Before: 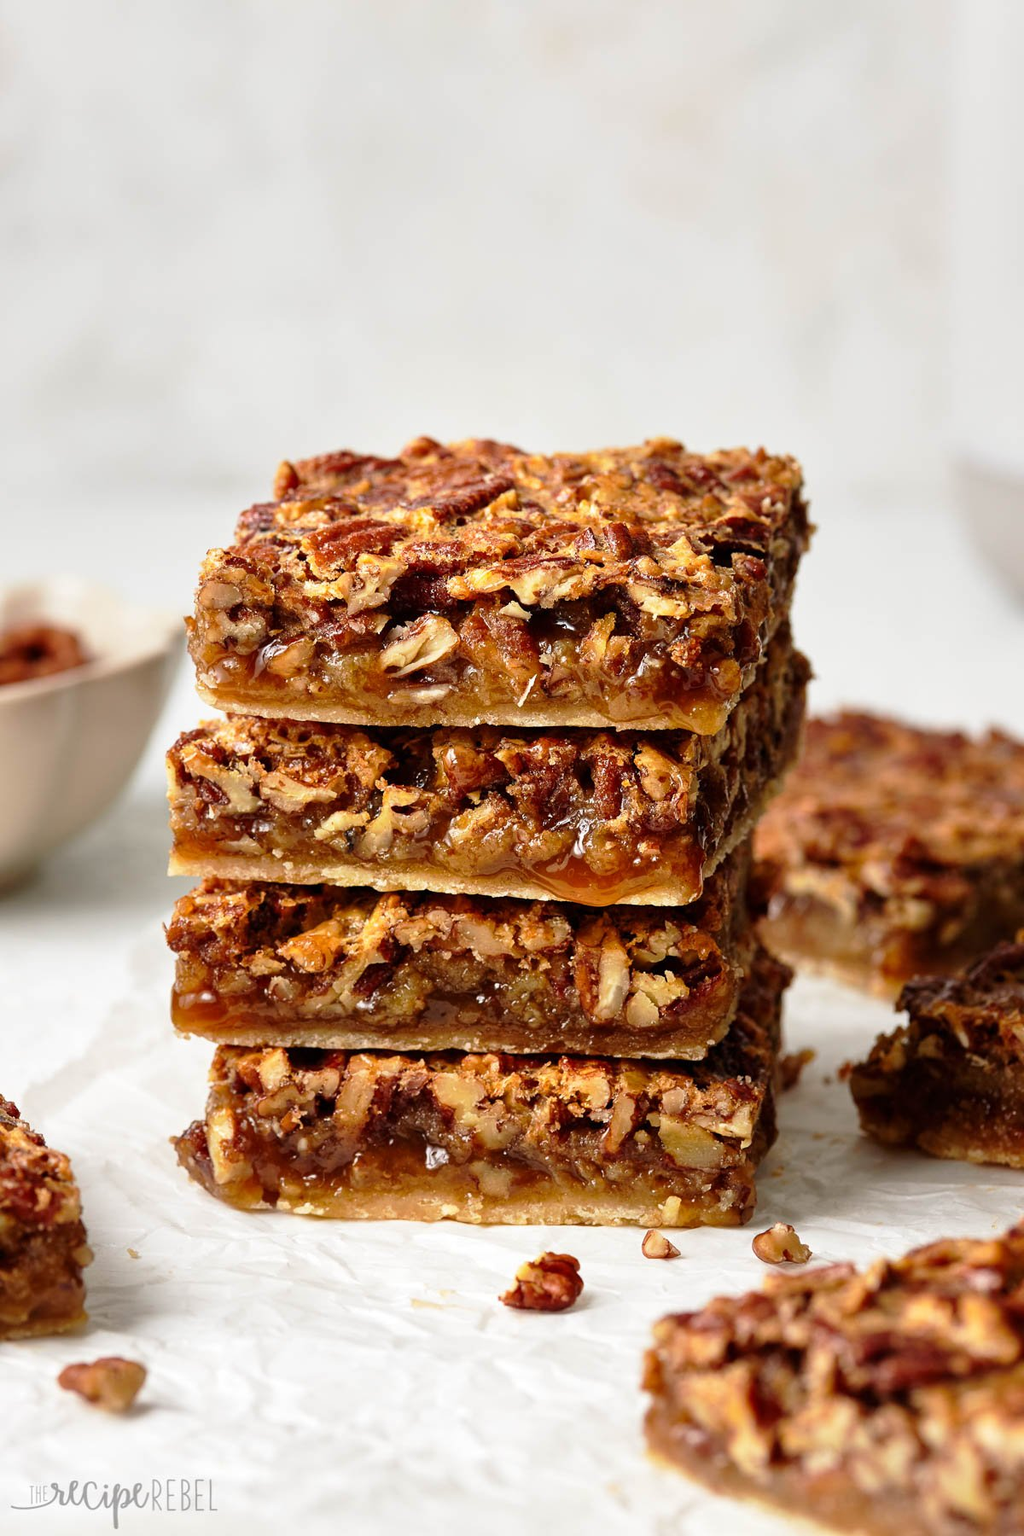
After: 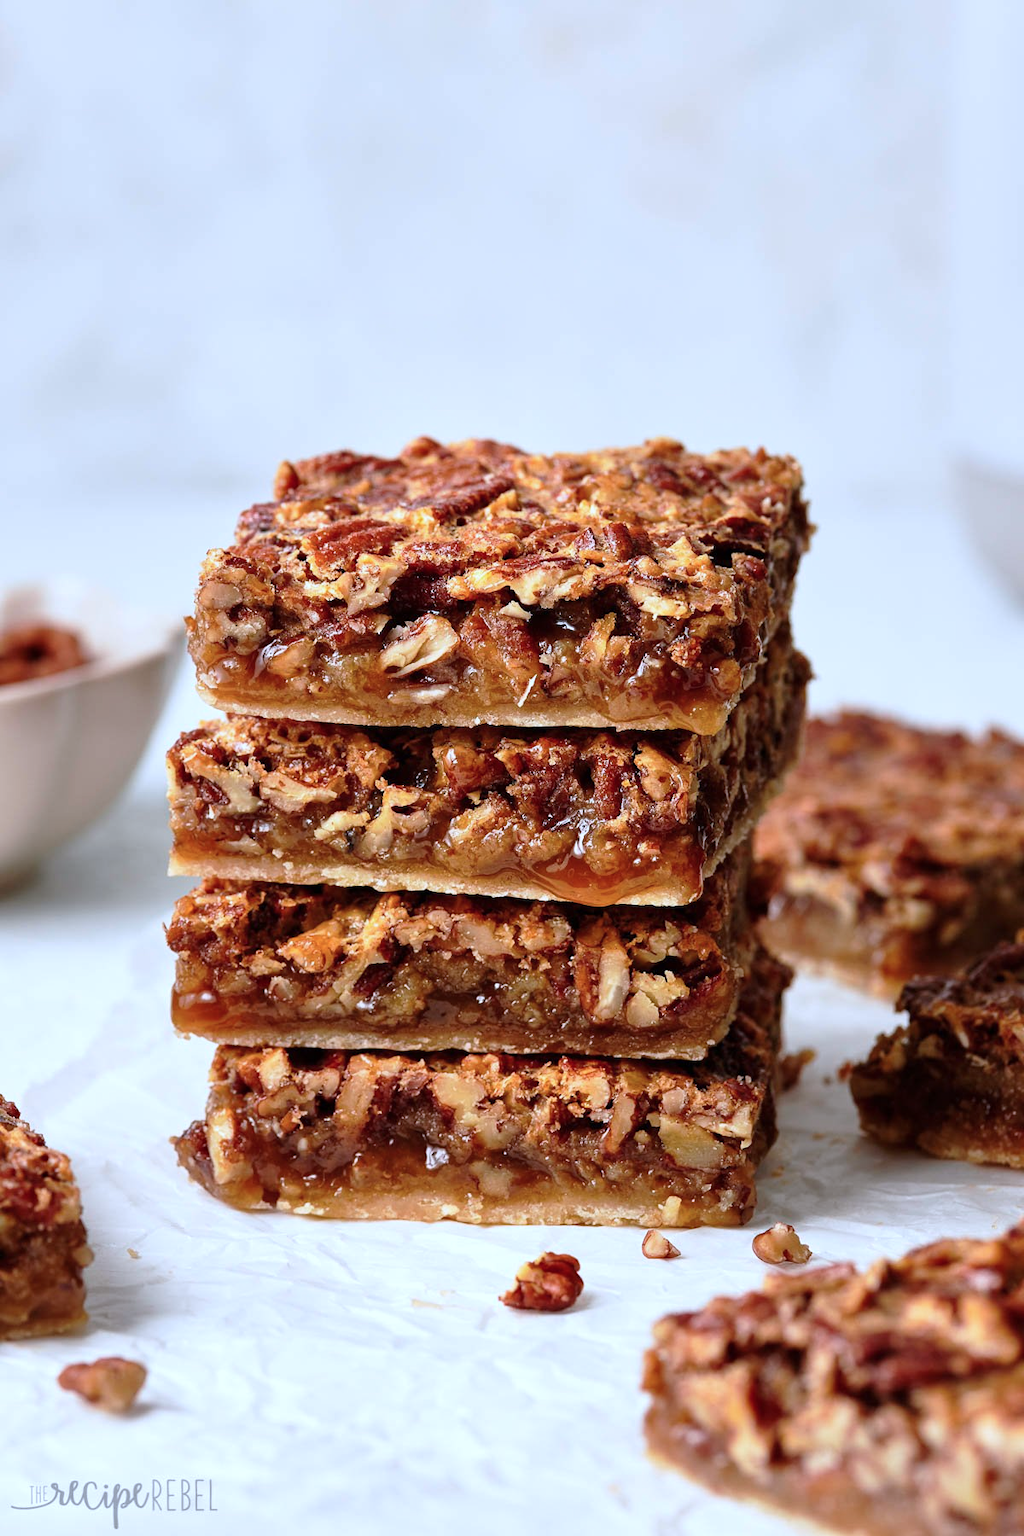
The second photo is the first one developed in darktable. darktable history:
color correction: highlights a* -1.88, highlights b* -18.35
